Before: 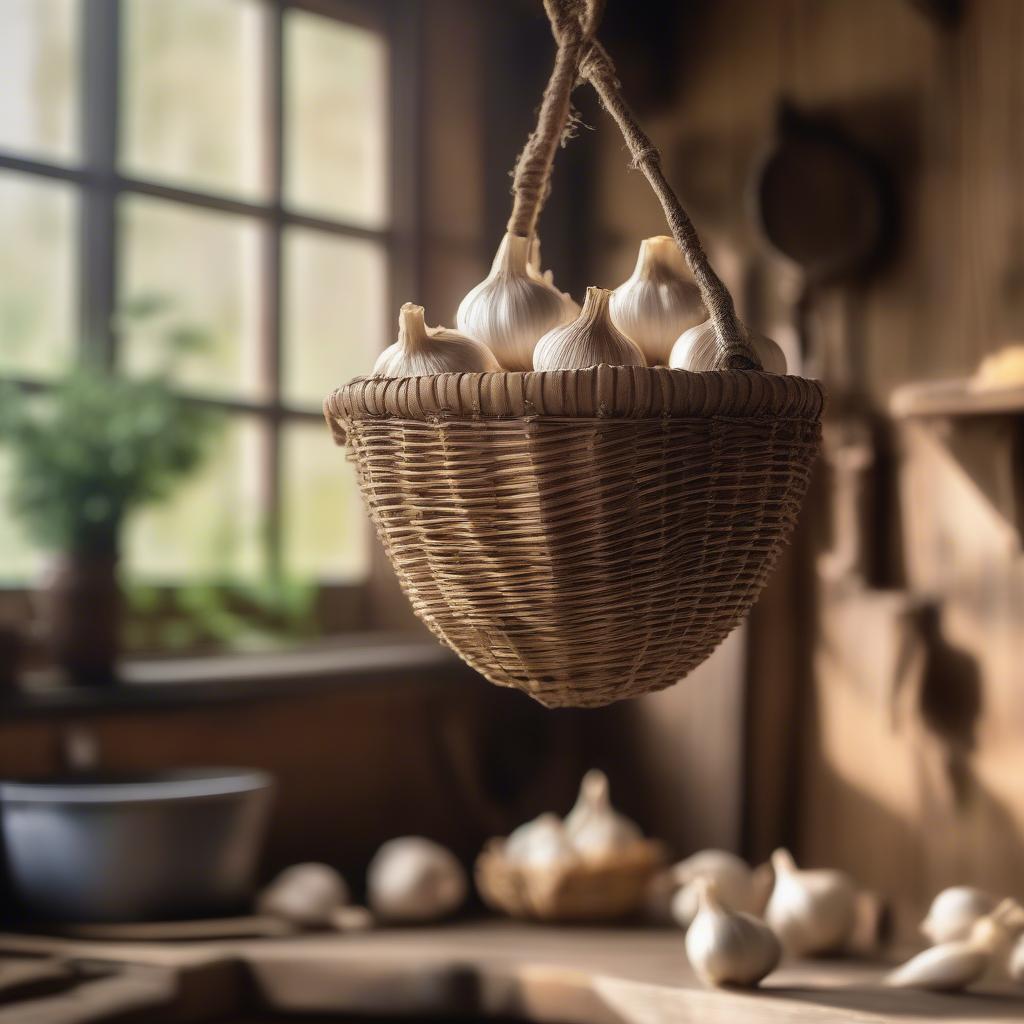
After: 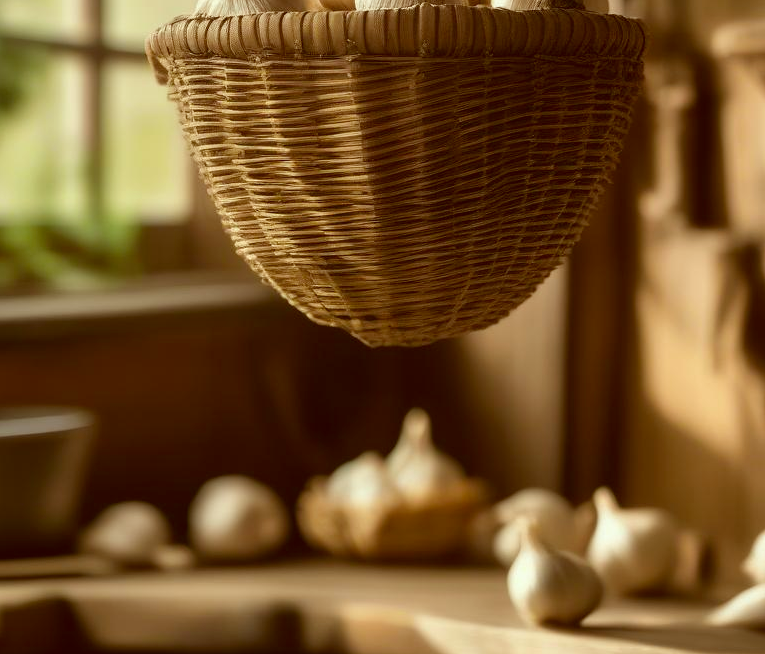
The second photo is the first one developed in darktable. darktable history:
crop and rotate: left 17.474%, top 35.275%, right 7.737%, bottom 0.855%
color correction: highlights a* -5.32, highlights b* 9.8, shadows a* 9.94, shadows b* 24.34
